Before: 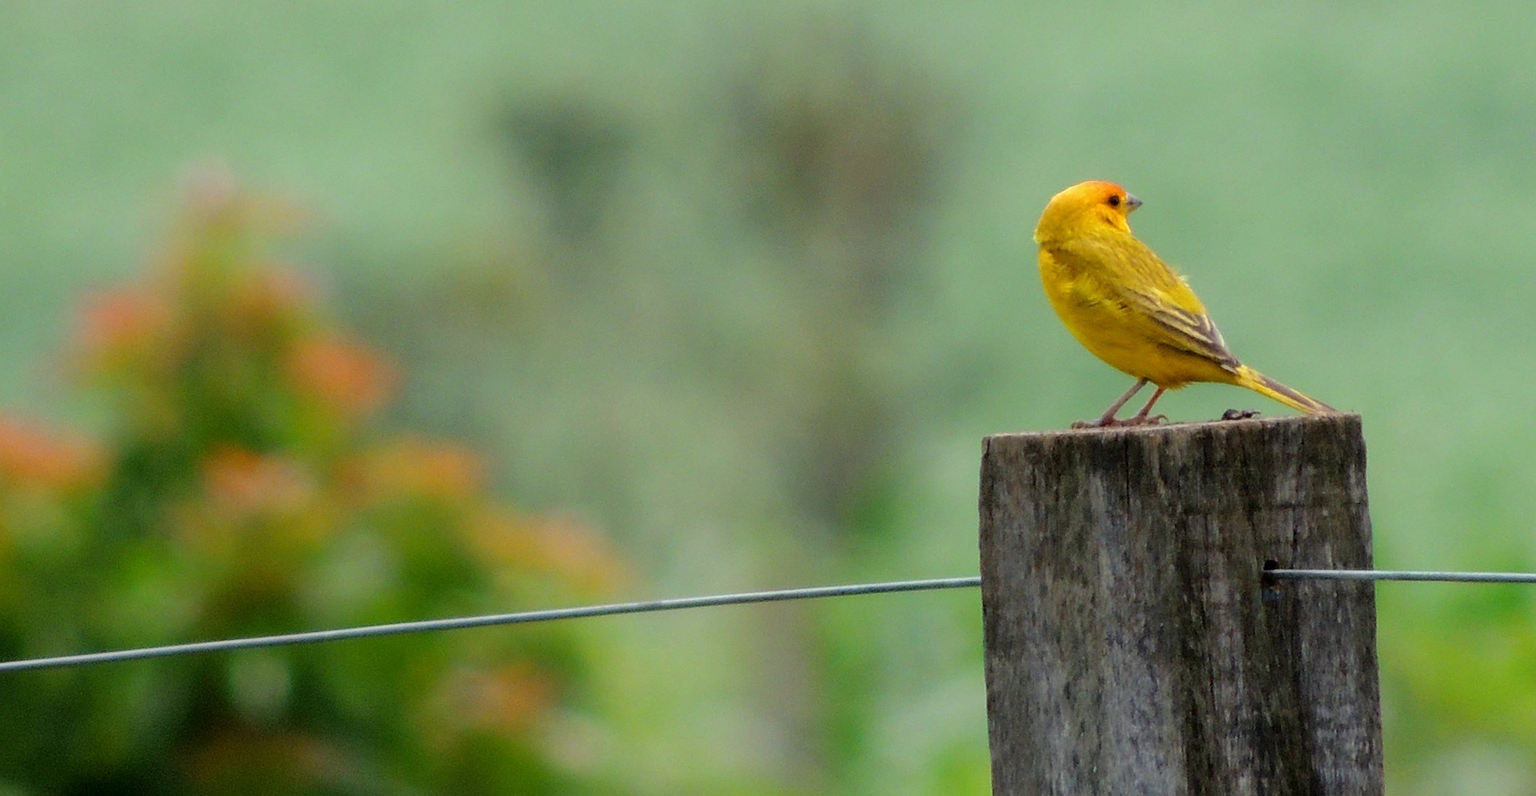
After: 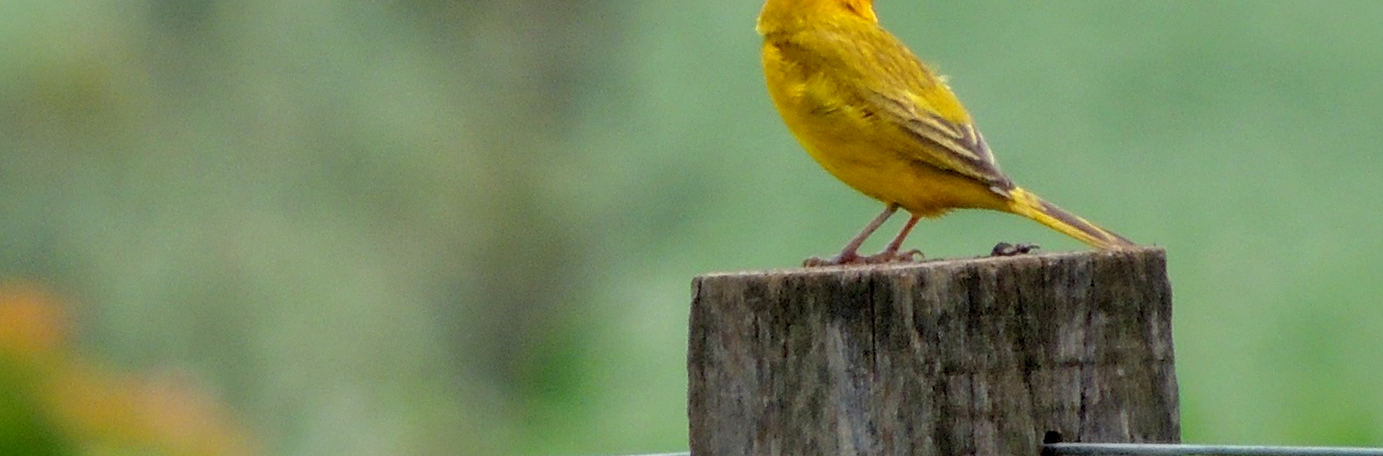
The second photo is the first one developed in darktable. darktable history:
shadows and highlights: on, module defaults
crop and rotate: left 27.938%, top 27.046%, bottom 27.046%
local contrast: on, module defaults
